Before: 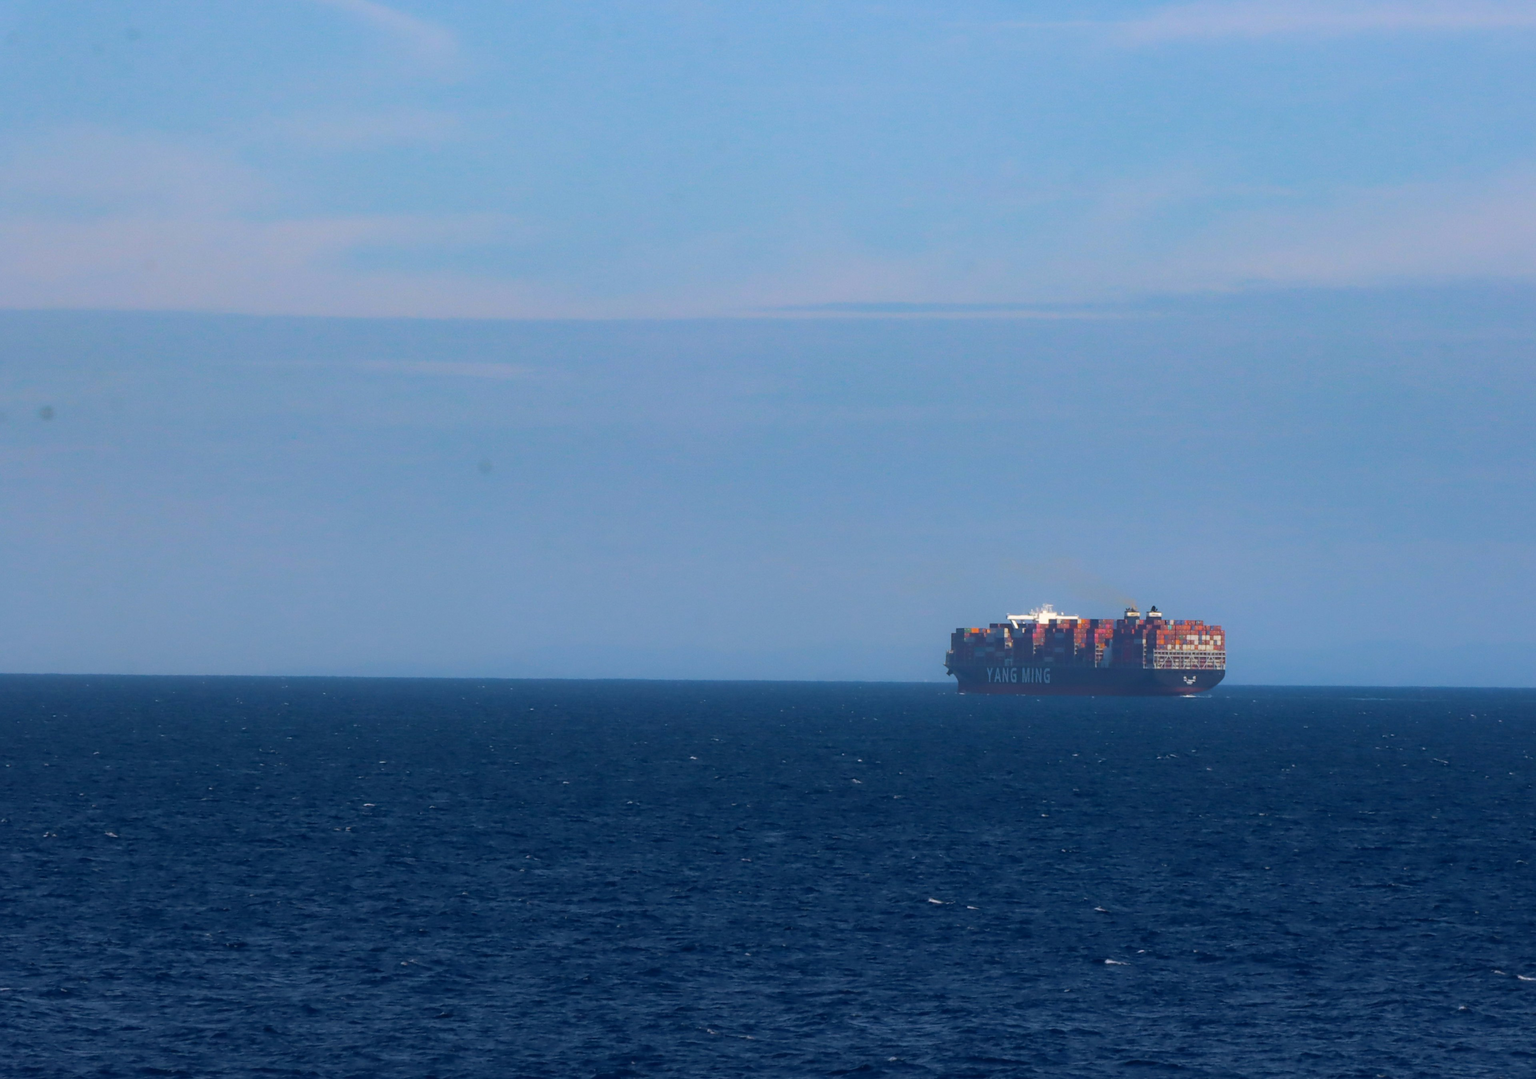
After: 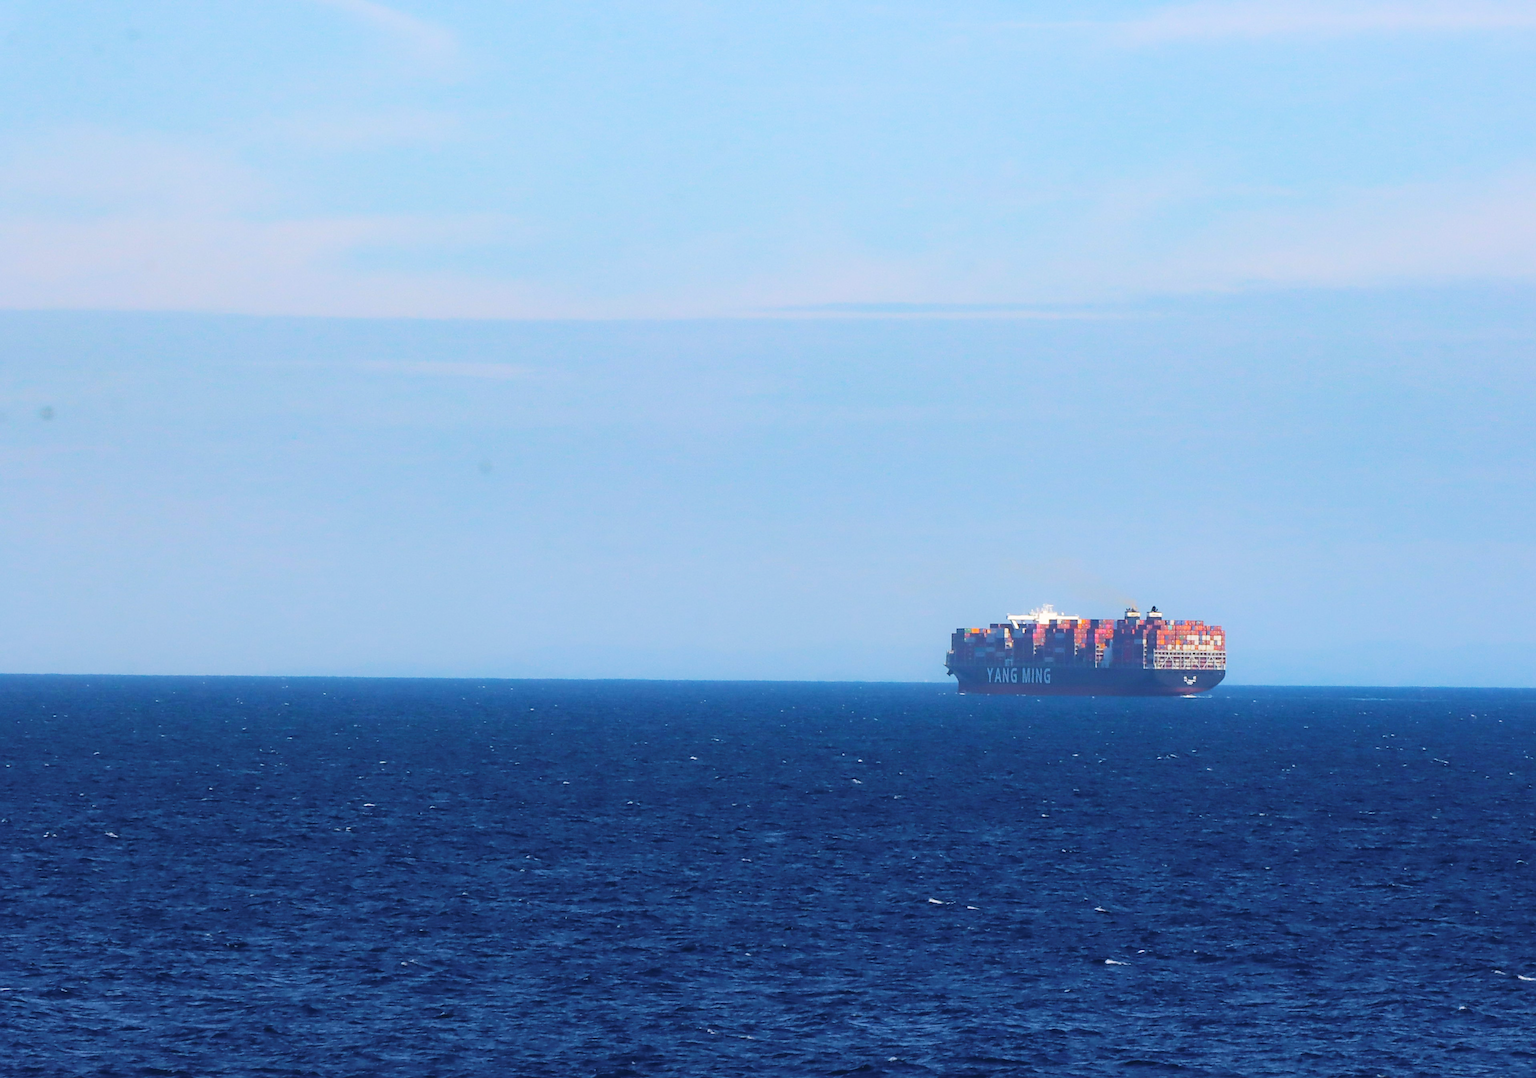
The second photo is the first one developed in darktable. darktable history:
contrast brightness saturation: brightness 0.146
base curve: curves: ch0 [(0, 0) (0.032, 0.025) (0.121, 0.166) (0.206, 0.329) (0.605, 0.79) (1, 1)], preserve colors none
sharpen: on, module defaults
